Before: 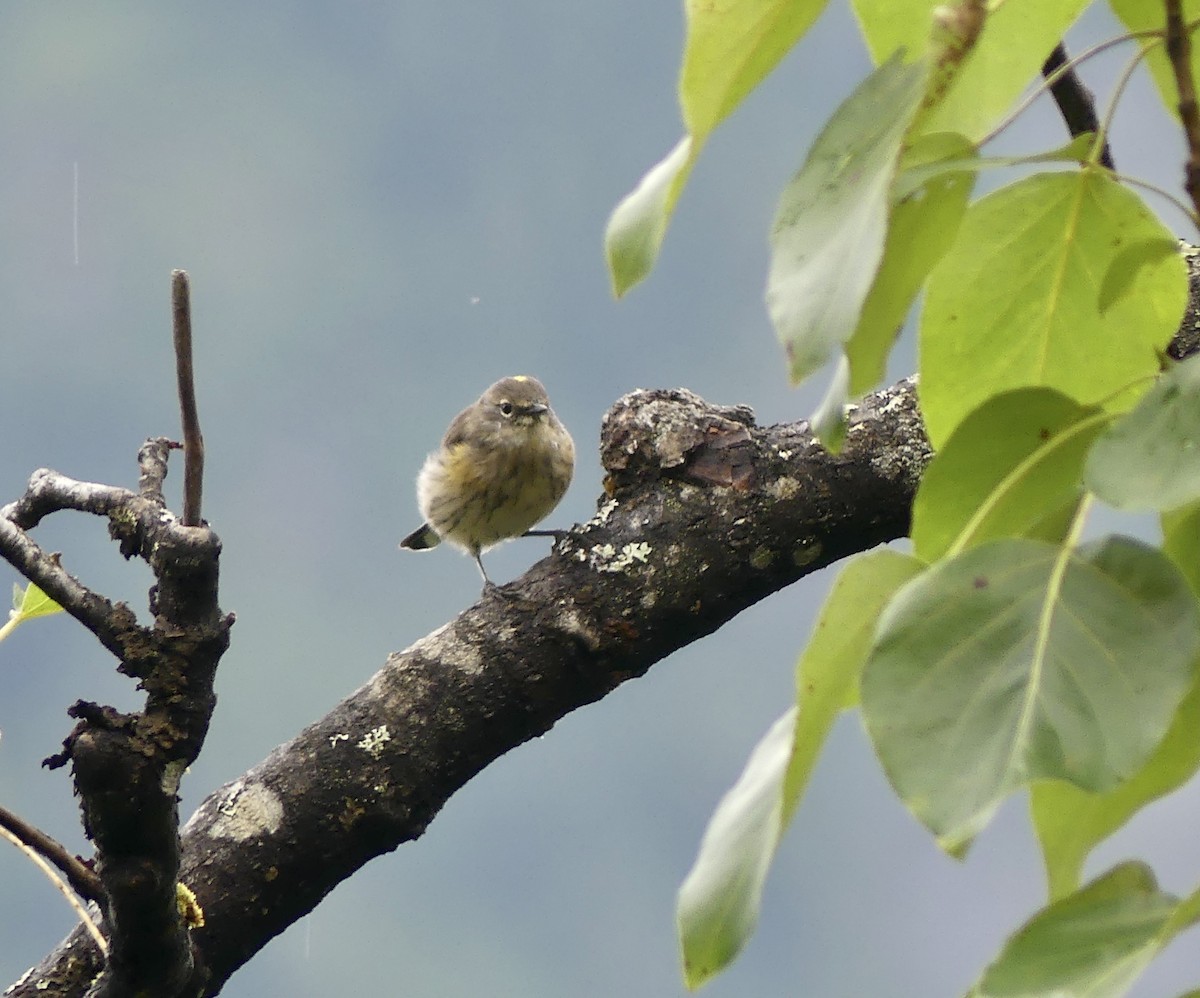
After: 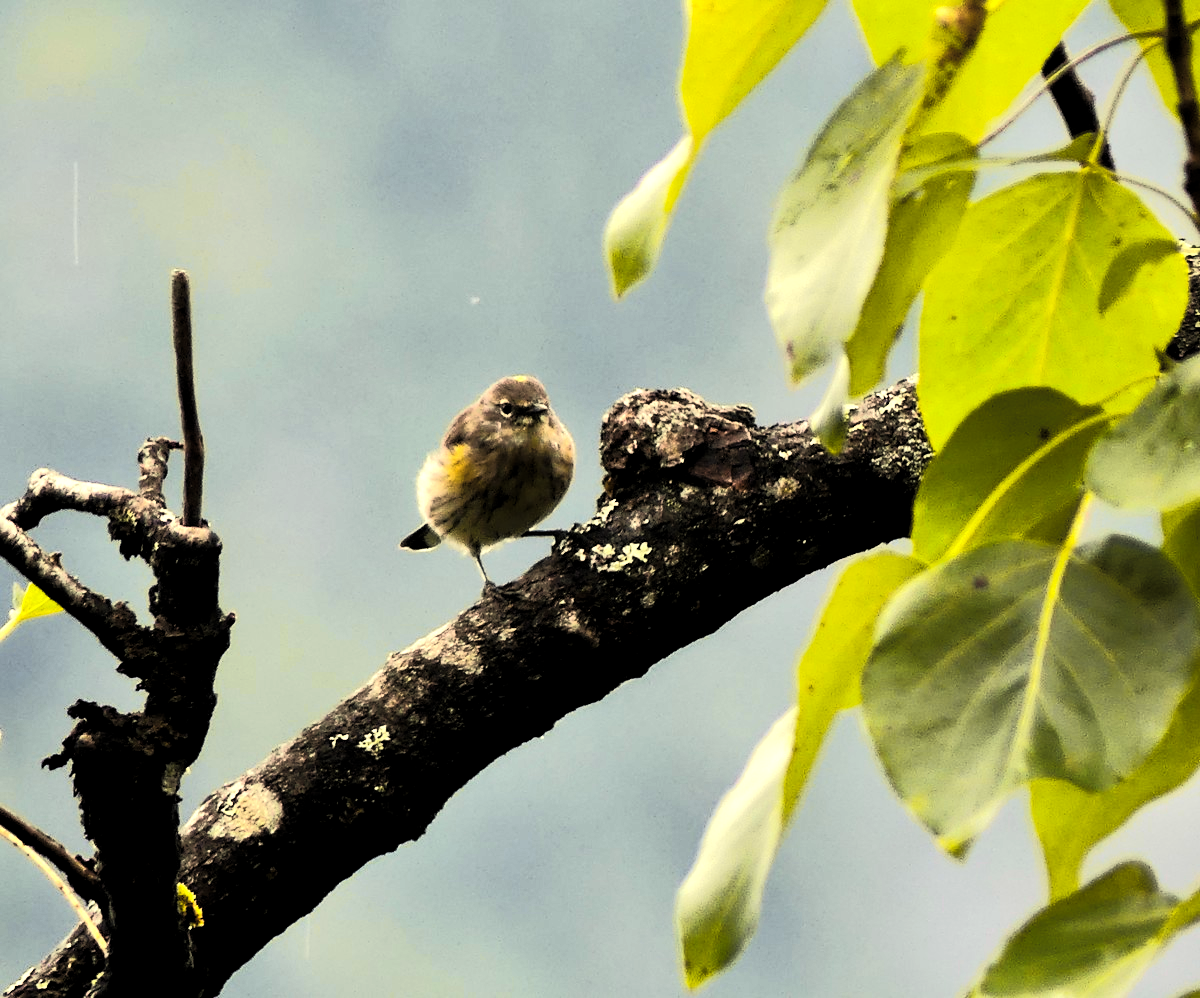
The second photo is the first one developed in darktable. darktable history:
exposure: black level correction 0, exposure 0.7 EV, compensate exposure bias true, compensate highlight preservation false
tone curve: curves: ch0 [(0, 0) (0.105, 0.068) (0.181, 0.185) (0.28, 0.291) (0.384, 0.404) (0.485, 0.531) (0.638, 0.681) (0.795, 0.879) (1, 0.977)]; ch1 [(0, 0) (0.161, 0.092) (0.35, 0.33) (0.379, 0.401) (0.456, 0.469) (0.504, 0.5) (0.512, 0.514) (0.58, 0.597) (0.635, 0.646) (1, 1)]; ch2 [(0, 0) (0.371, 0.362) (0.437, 0.437) (0.5, 0.5) (0.53, 0.523) (0.56, 0.58) (0.622, 0.606) (1, 1)], color space Lab, independent channels, preserve colors none
color balance rgb: linear chroma grading › global chroma 15%, perceptual saturation grading › global saturation 30%
white balance: red 1.029, blue 0.92
levels: mode automatic, black 8.58%, gray 59.42%, levels [0, 0.445, 1]
